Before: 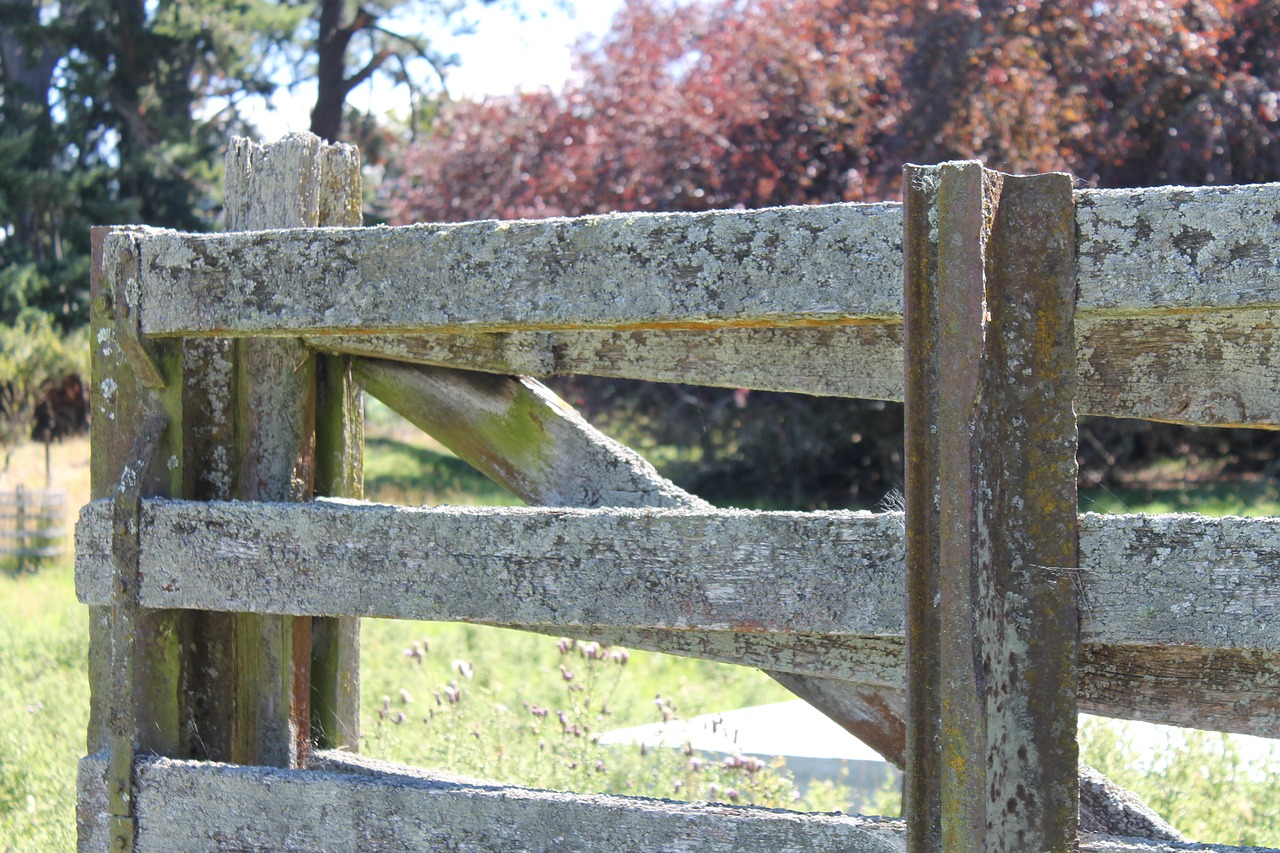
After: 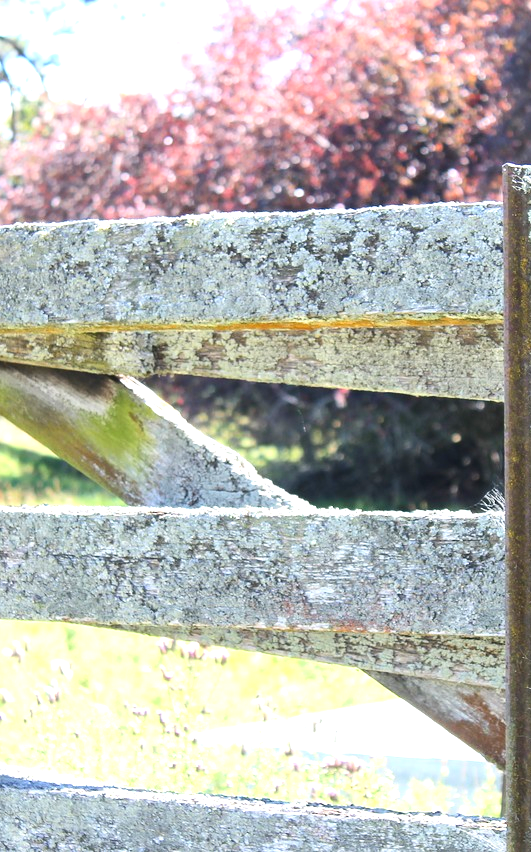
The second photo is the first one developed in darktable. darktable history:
crop: left 31.3%, right 27.157%
exposure: exposure 0.917 EV, compensate highlight preservation false
contrast brightness saturation: contrast 0.154, brightness -0.005, saturation 0.102
